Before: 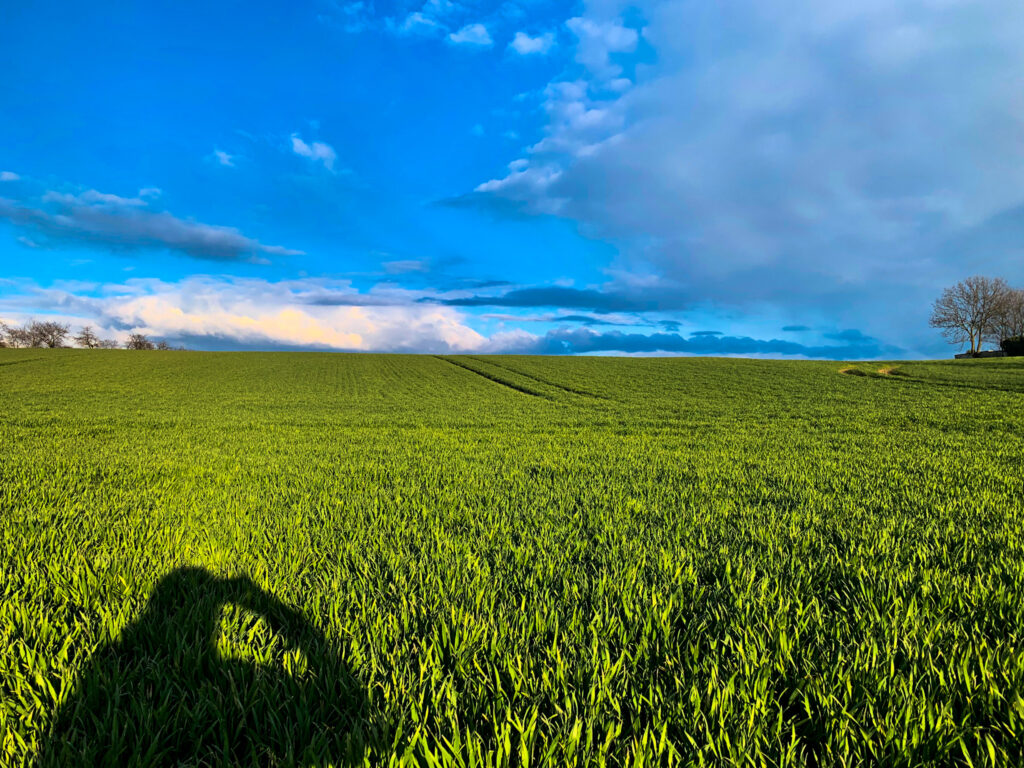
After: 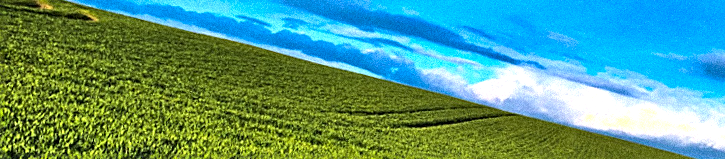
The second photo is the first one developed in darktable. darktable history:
crop and rotate: angle 16.12°, top 30.835%, bottom 35.653%
local contrast: mode bilateral grid, contrast 15, coarseness 36, detail 105%, midtone range 0.2
white balance: red 0.974, blue 1.044
grain: coarseness 9.38 ISO, strength 34.99%, mid-tones bias 0%
sharpen: on, module defaults
rotate and perspective: rotation 1.69°, lens shift (vertical) -0.023, lens shift (horizontal) -0.291, crop left 0.025, crop right 0.988, crop top 0.092, crop bottom 0.842
haze removal: compatibility mode true, adaptive false
tone equalizer: -8 EV -0.75 EV, -7 EV -0.7 EV, -6 EV -0.6 EV, -5 EV -0.4 EV, -3 EV 0.4 EV, -2 EV 0.6 EV, -1 EV 0.7 EV, +0 EV 0.75 EV, edges refinement/feathering 500, mask exposure compensation -1.57 EV, preserve details no
